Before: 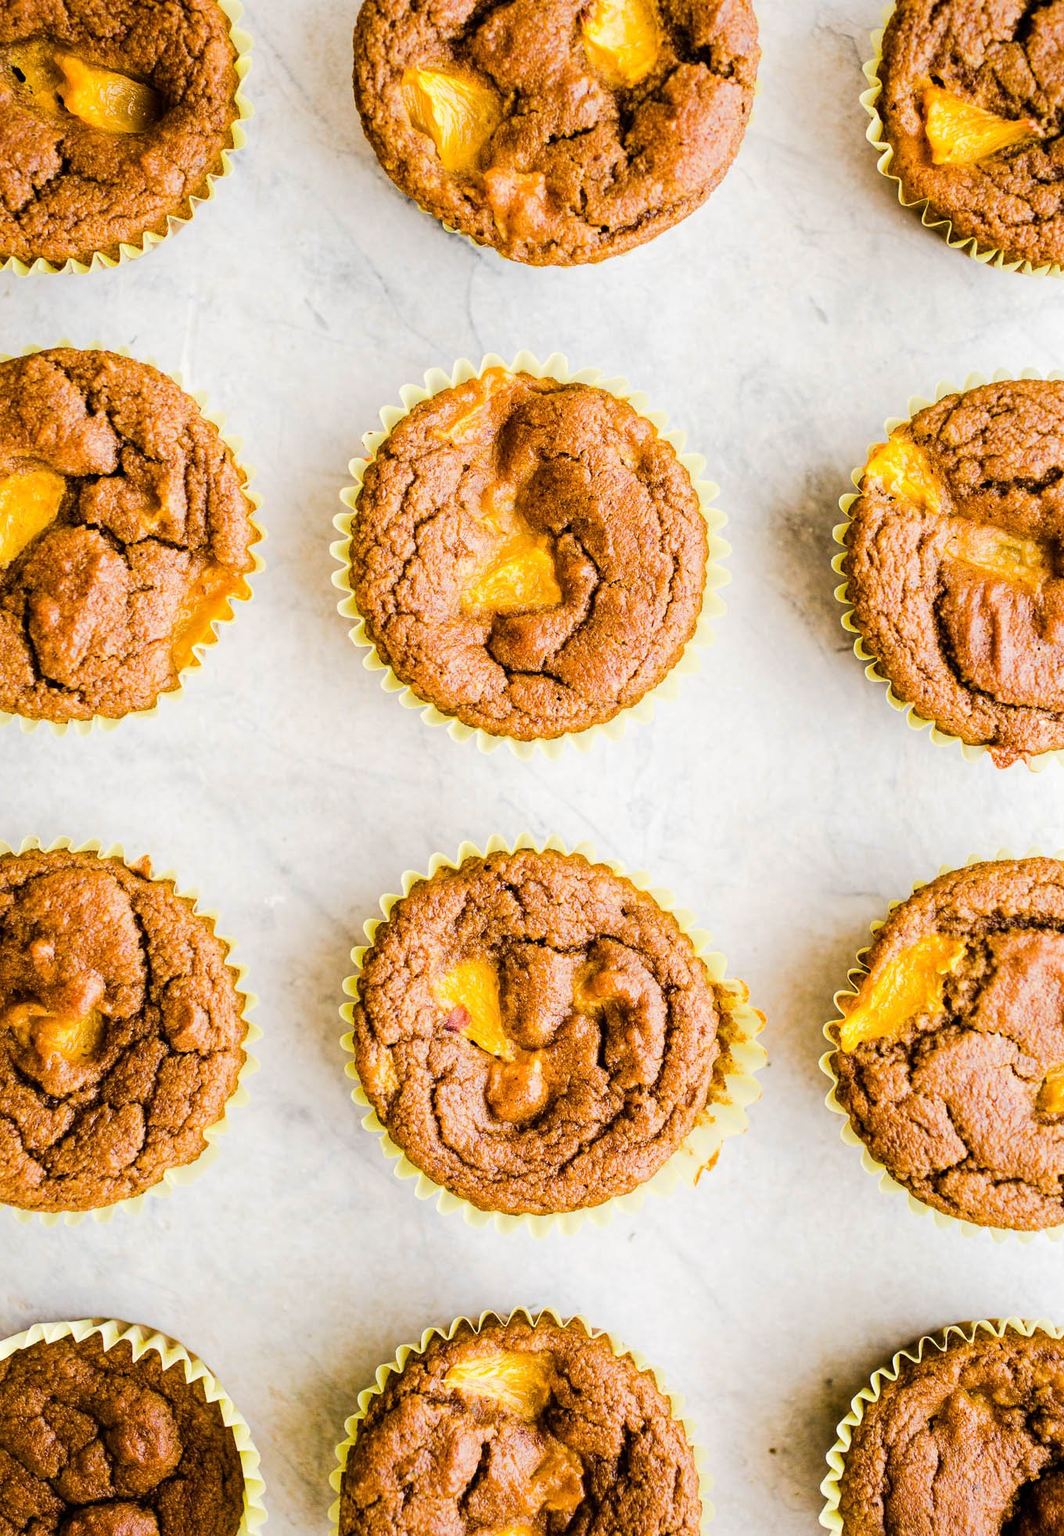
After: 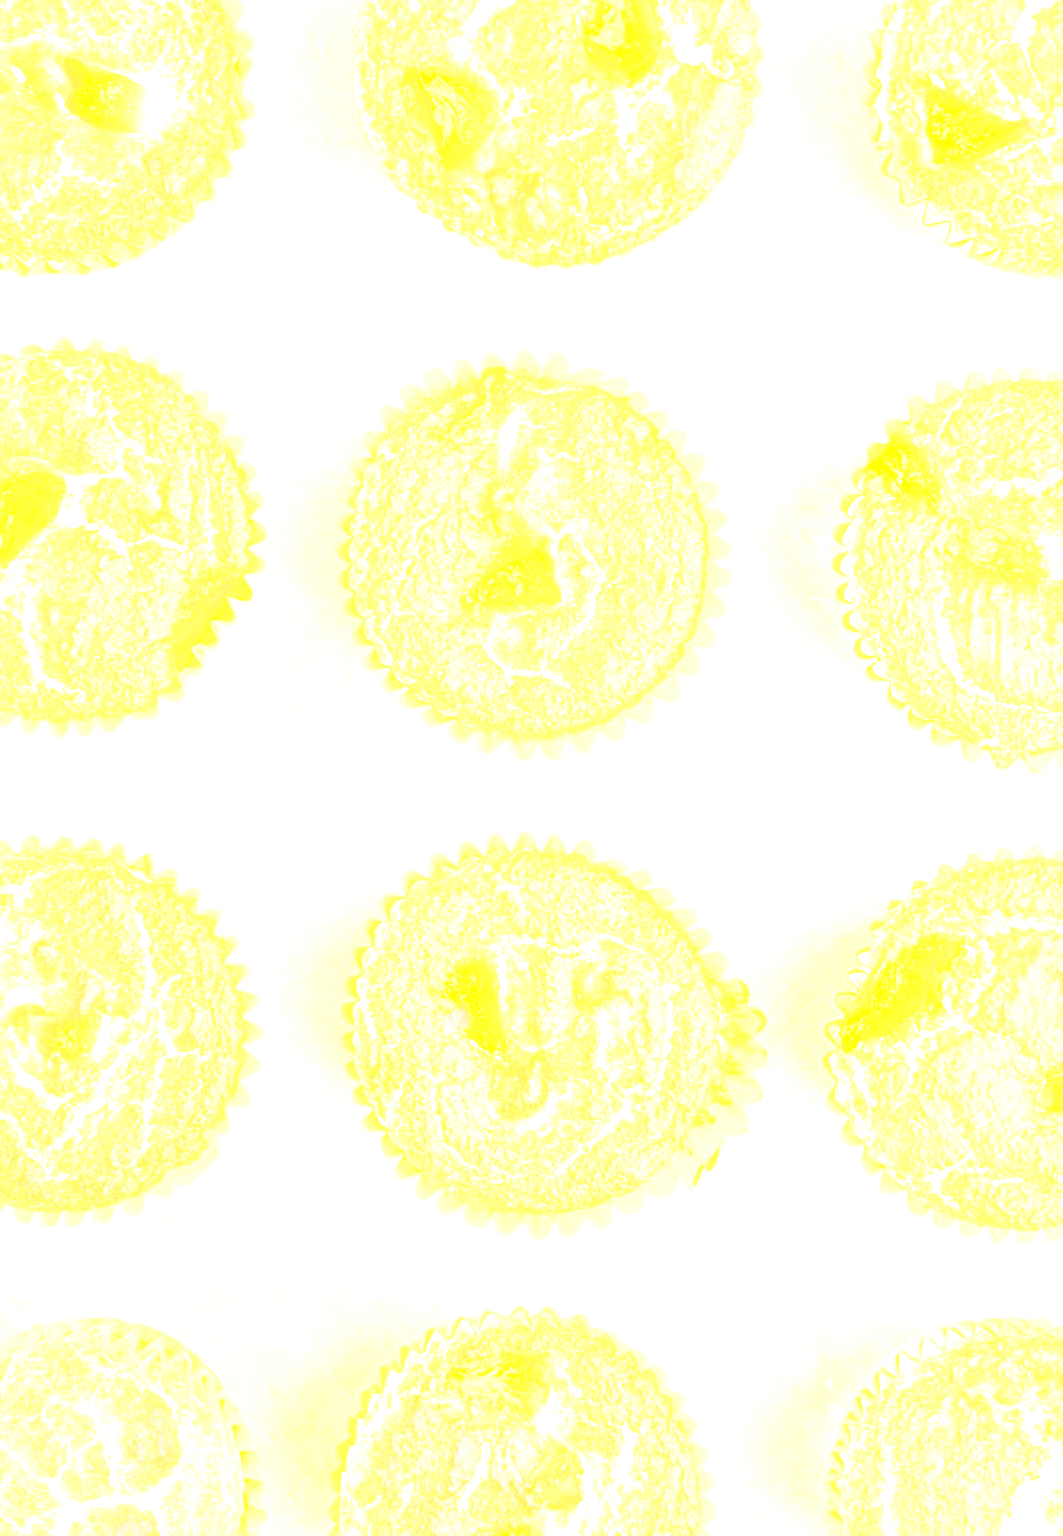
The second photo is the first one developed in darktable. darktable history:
color contrast: green-magenta contrast 1.2, blue-yellow contrast 1.2
bloom: size 85%, threshold 5%, strength 85%
